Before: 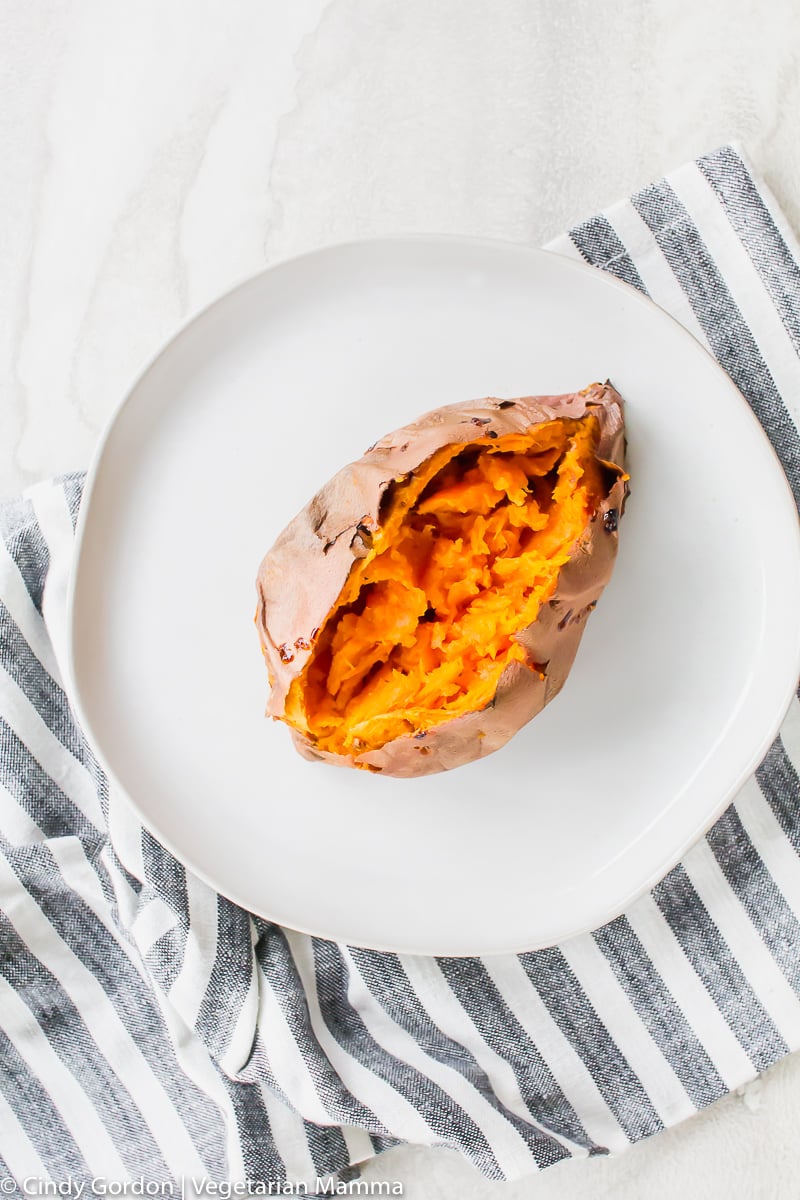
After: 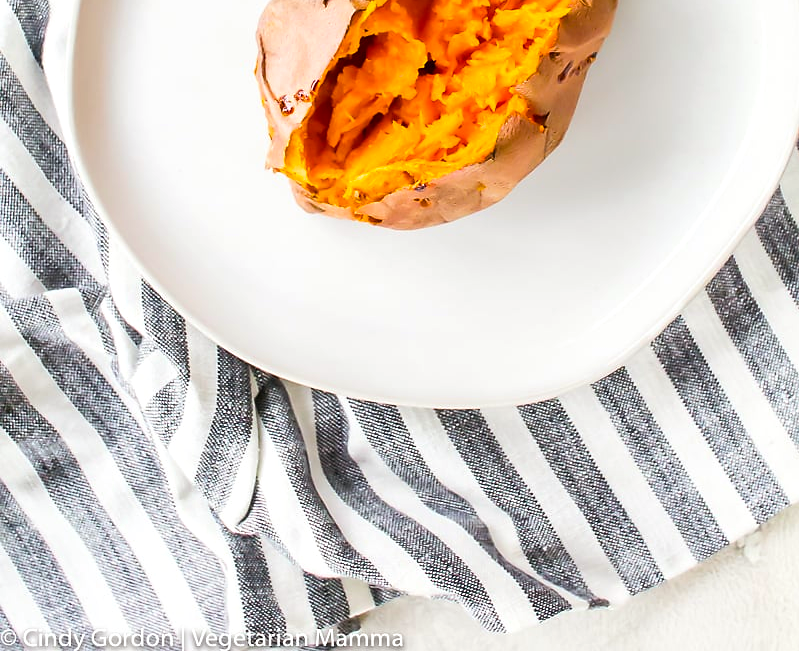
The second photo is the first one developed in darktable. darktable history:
tone equalizer: on, module defaults
color balance rgb: power › luminance -3.712%, power › chroma 0.552%, power › hue 40.89°, highlights gain › luminance 14.632%, perceptual saturation grading › global saturation 19.715%, global vibrance 20%
crop and rotate: top 45.727%, right 0.077%
sharpen: radius 1.453, amount 0.405, threshold 1.722
